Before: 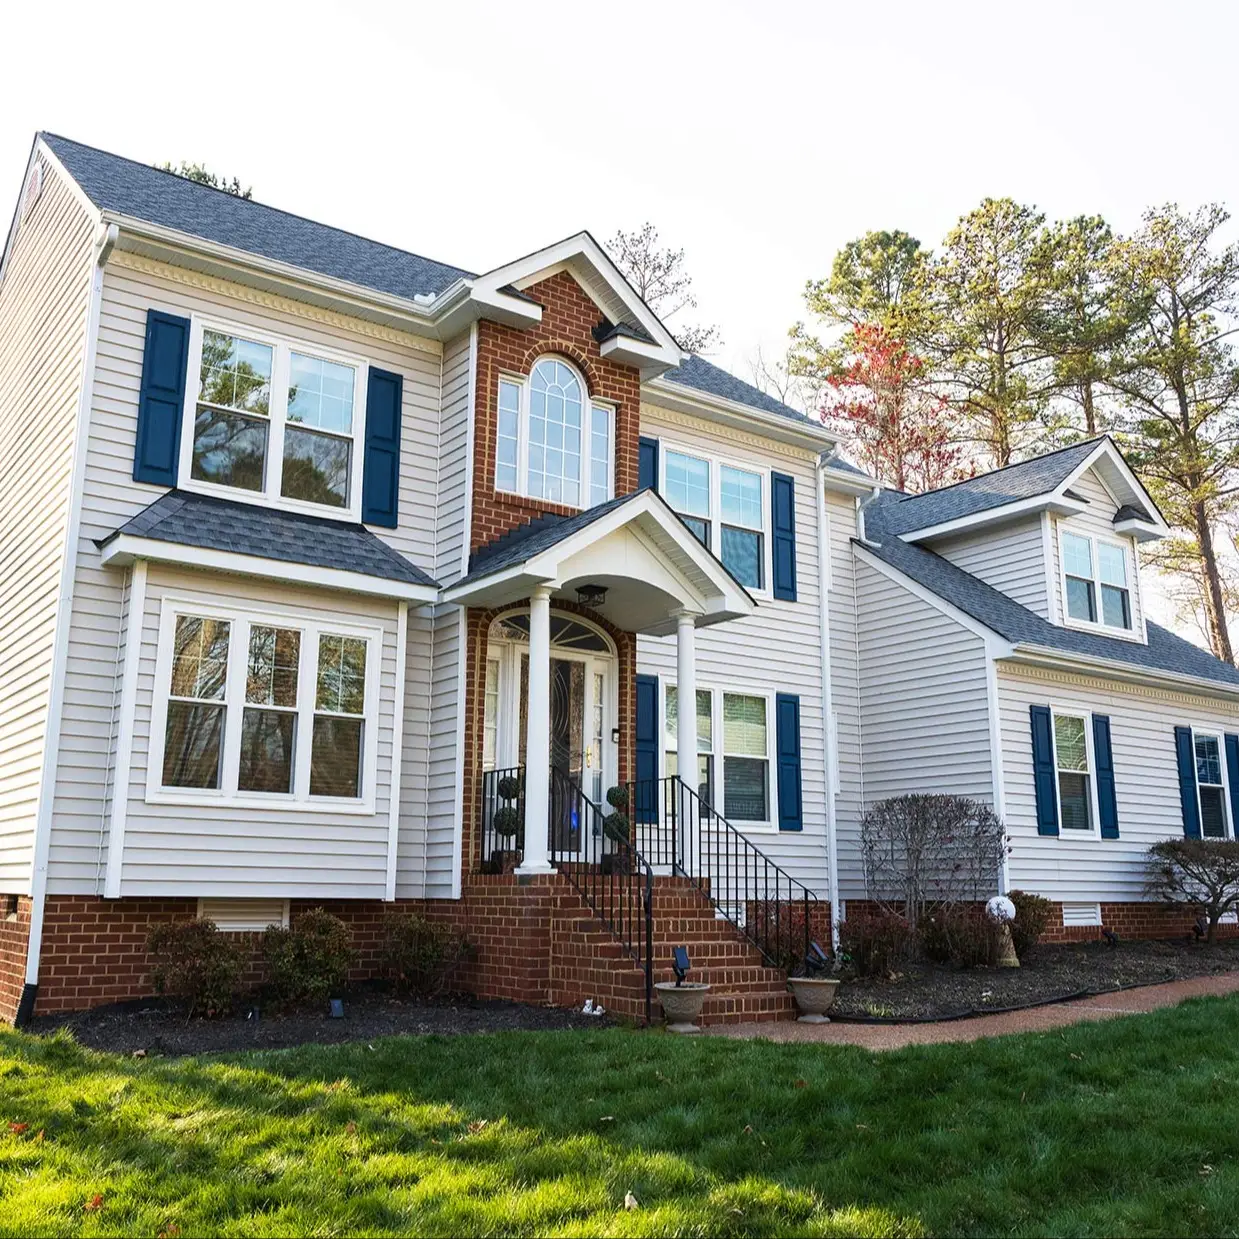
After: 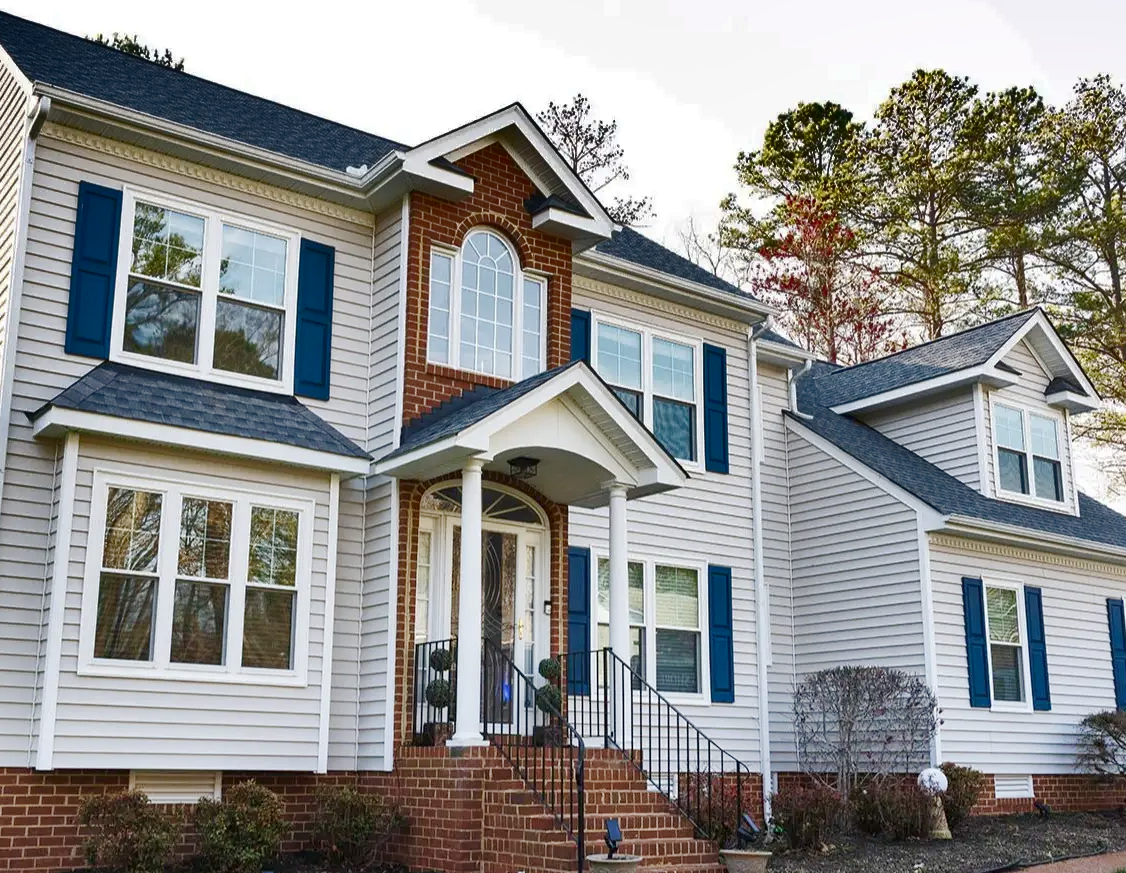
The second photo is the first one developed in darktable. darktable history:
base curve: curves: ch0 [(0, 0) (0.158, 0.273) (0.879, 0.895) (1, 1)], preserve colors none
shadows and highlights: shadows 20.84, highlights -81.44, soften with gaussian
crop: left 5.563%, top 10.353%, right 3.483%, bottom 18.983%
